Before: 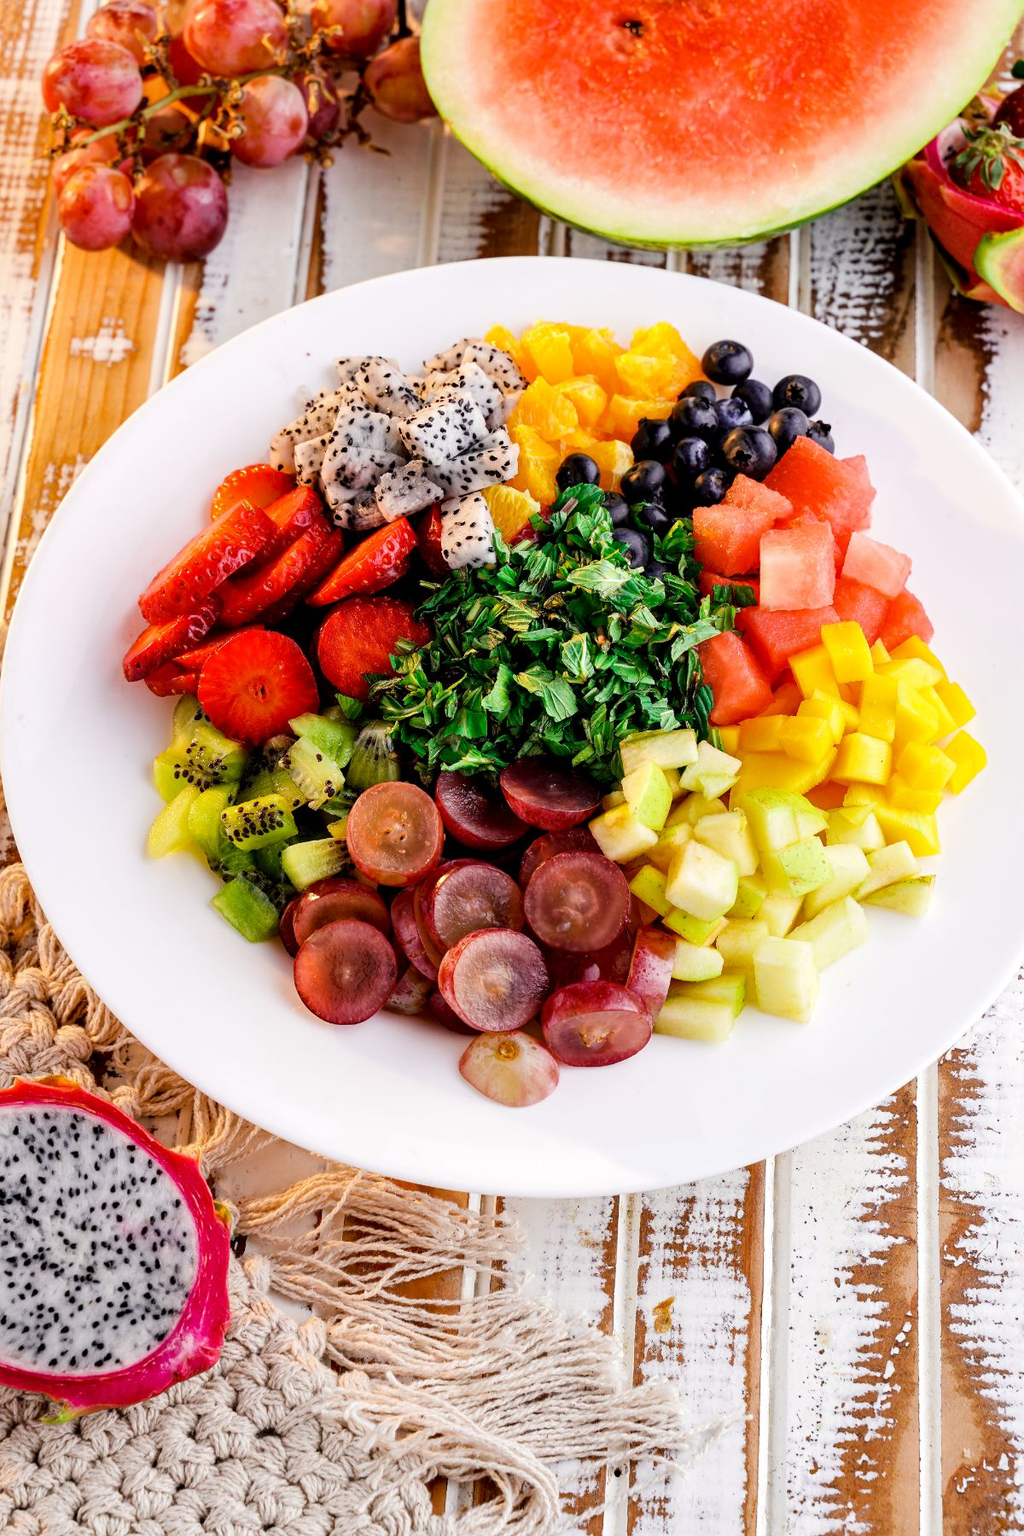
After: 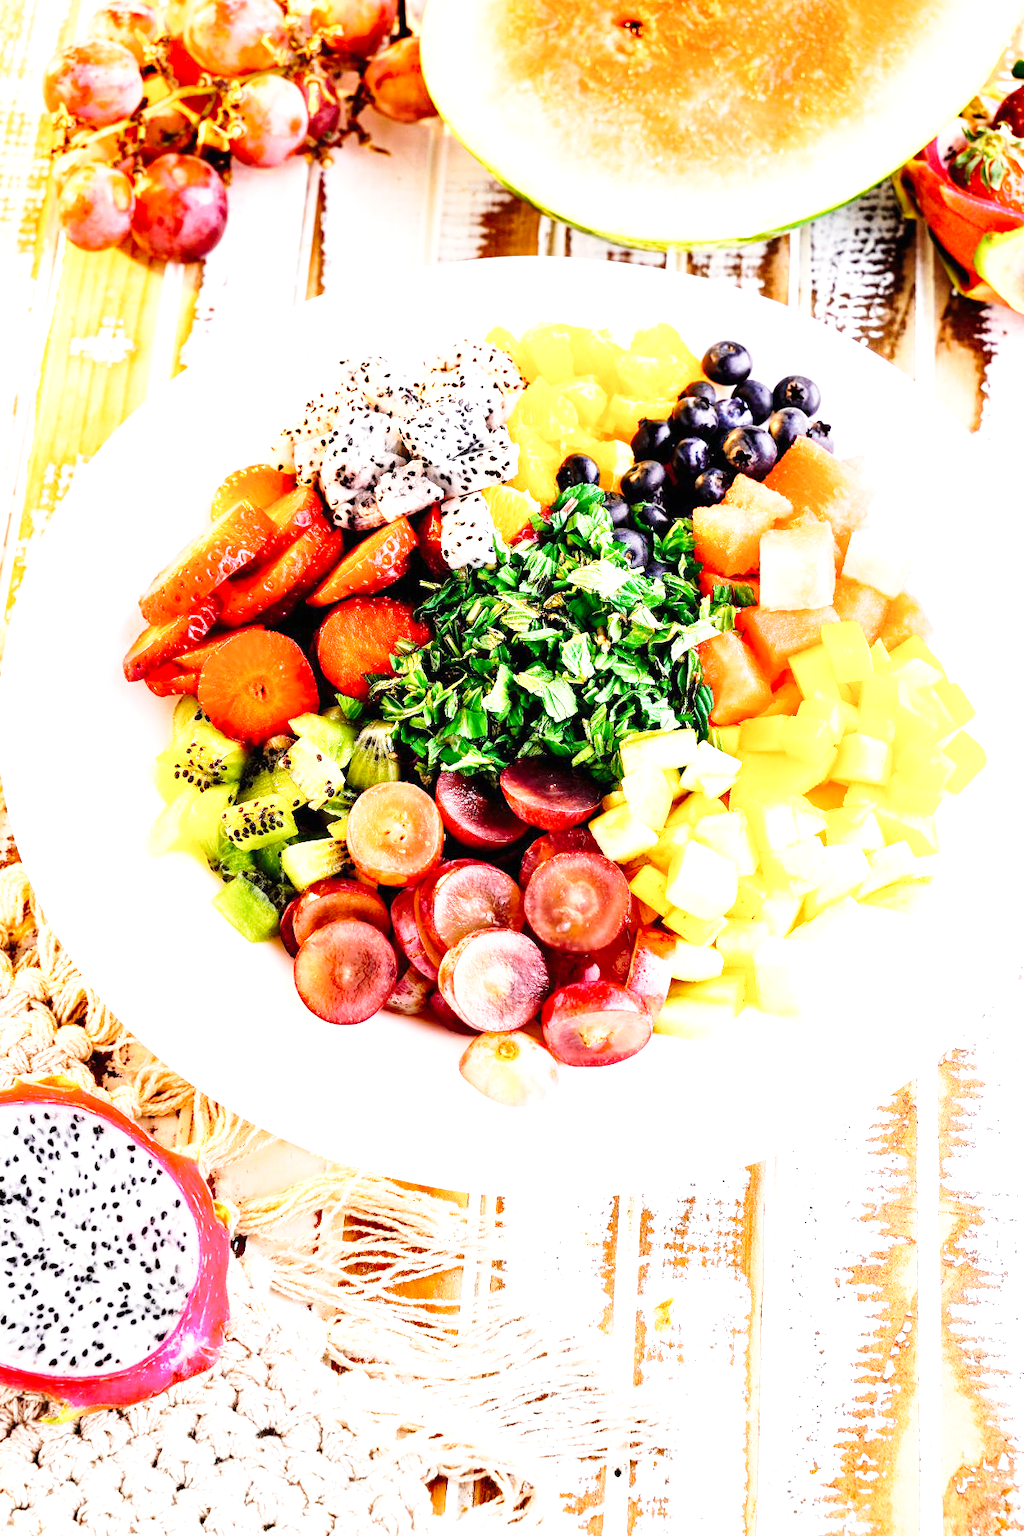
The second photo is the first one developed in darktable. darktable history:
base curve: curves: ch0 [(0, 0) (0.028, 0.03) (0.121, 0.232) (0.46, 0.748) (0.859, 0.968) (1, 1)], preserve colors none
exposure: black level correction 0, exposure 1.3 EV, compensate highlight preservation false
